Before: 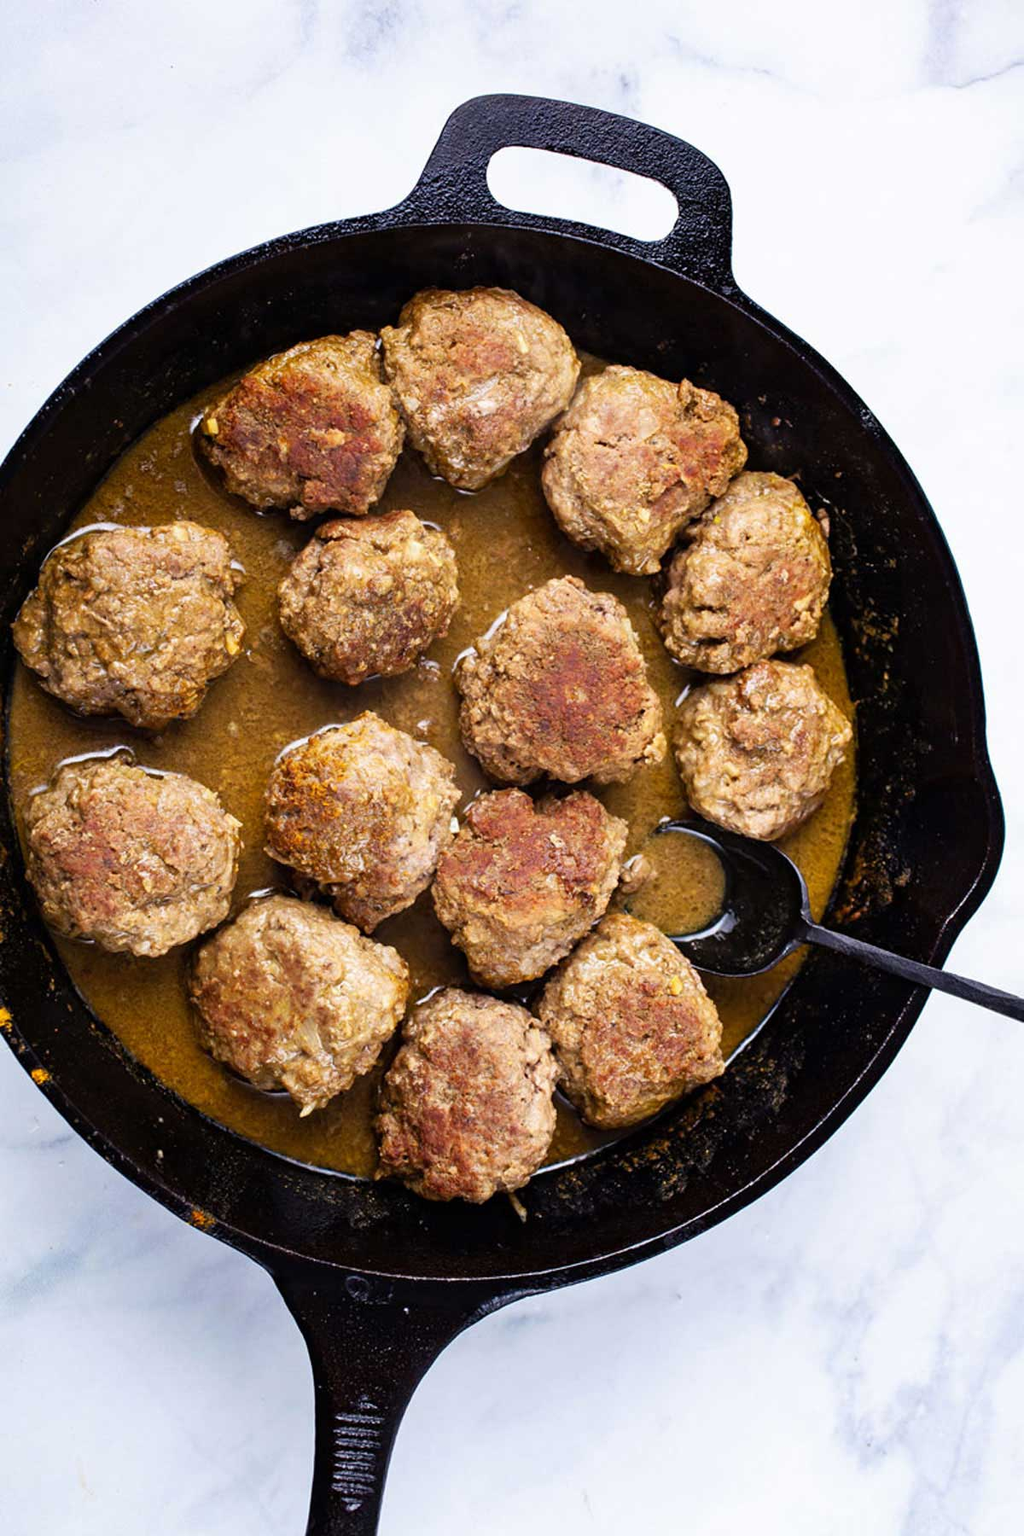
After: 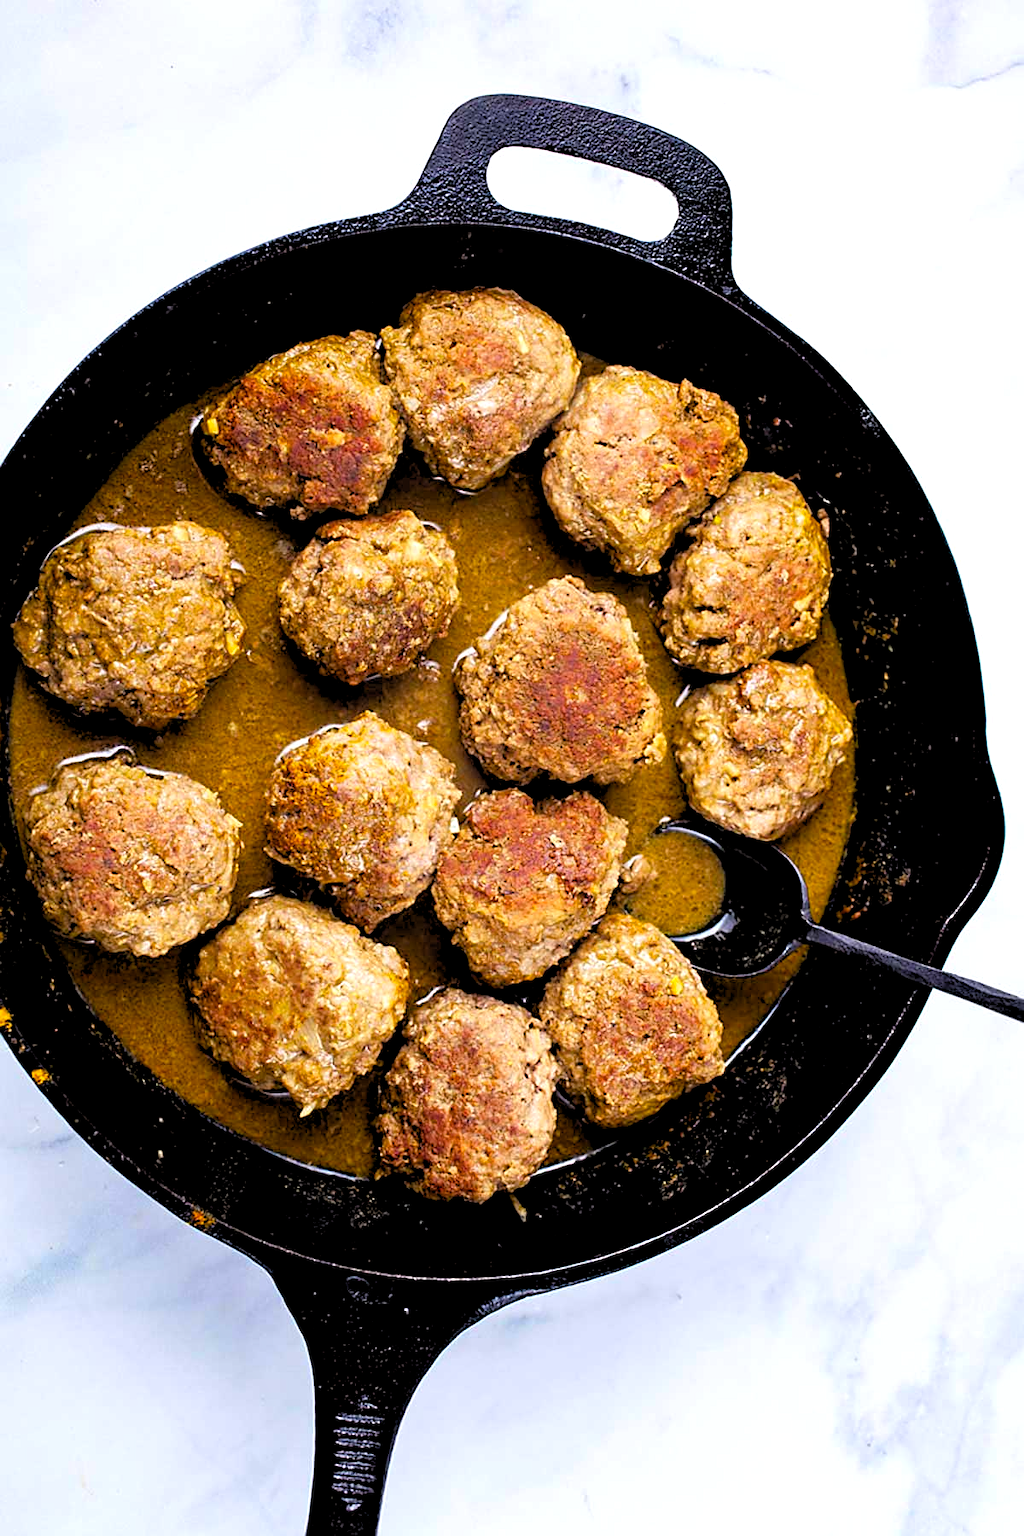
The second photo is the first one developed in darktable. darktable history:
tone equalizer: on, module defaults
rgb levels: levels [[0.013, 0.434, 0.89], [0, 0.5, 1], [0, 0.5, 1]]
sharpen: on, module defaults
color balance rgb: perceptual saturation grading › global saturation 20%, global vibrance 20%
